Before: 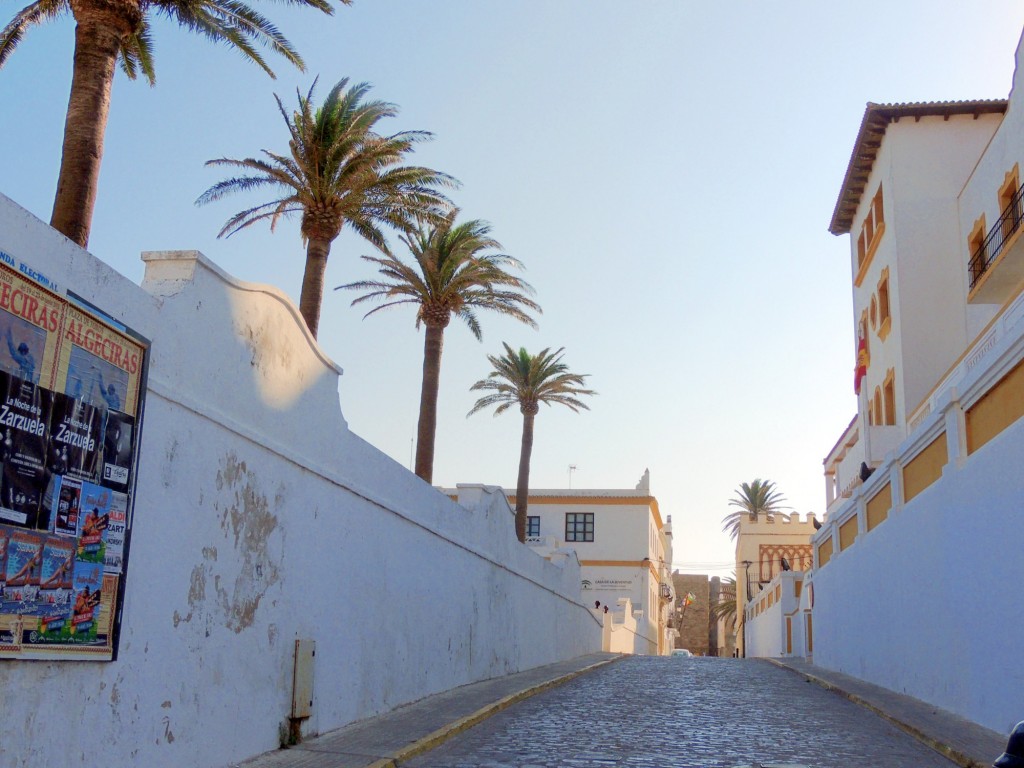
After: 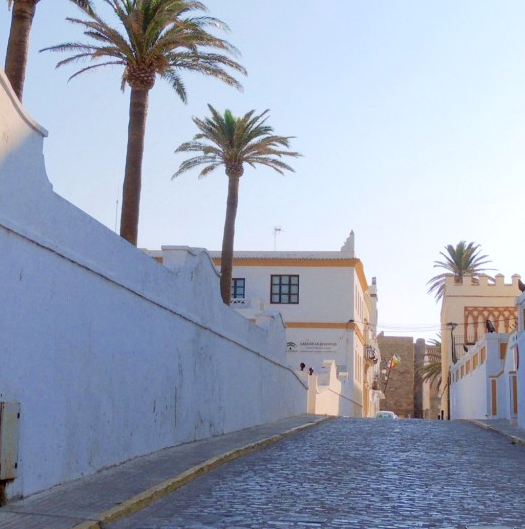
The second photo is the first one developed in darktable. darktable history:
crop and rotate: left 28.892%, top 31.105%, right 19.825%
color calibration: illuminant as shot in camera, x 0.358, y 0.373, temperature 4628.91 K
